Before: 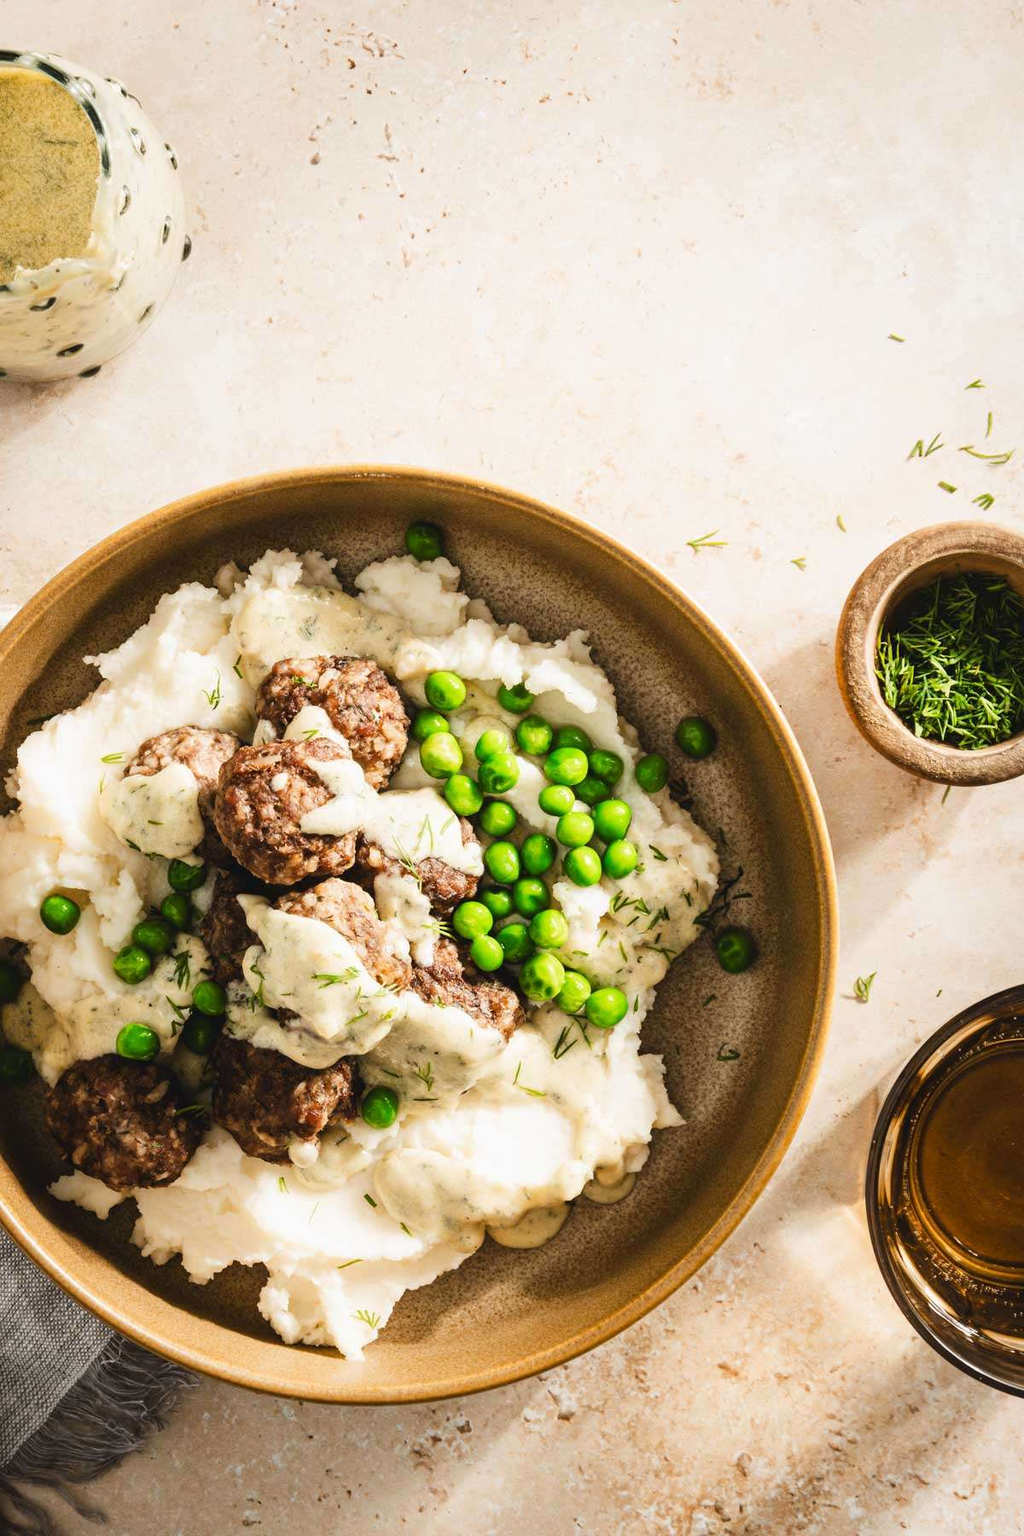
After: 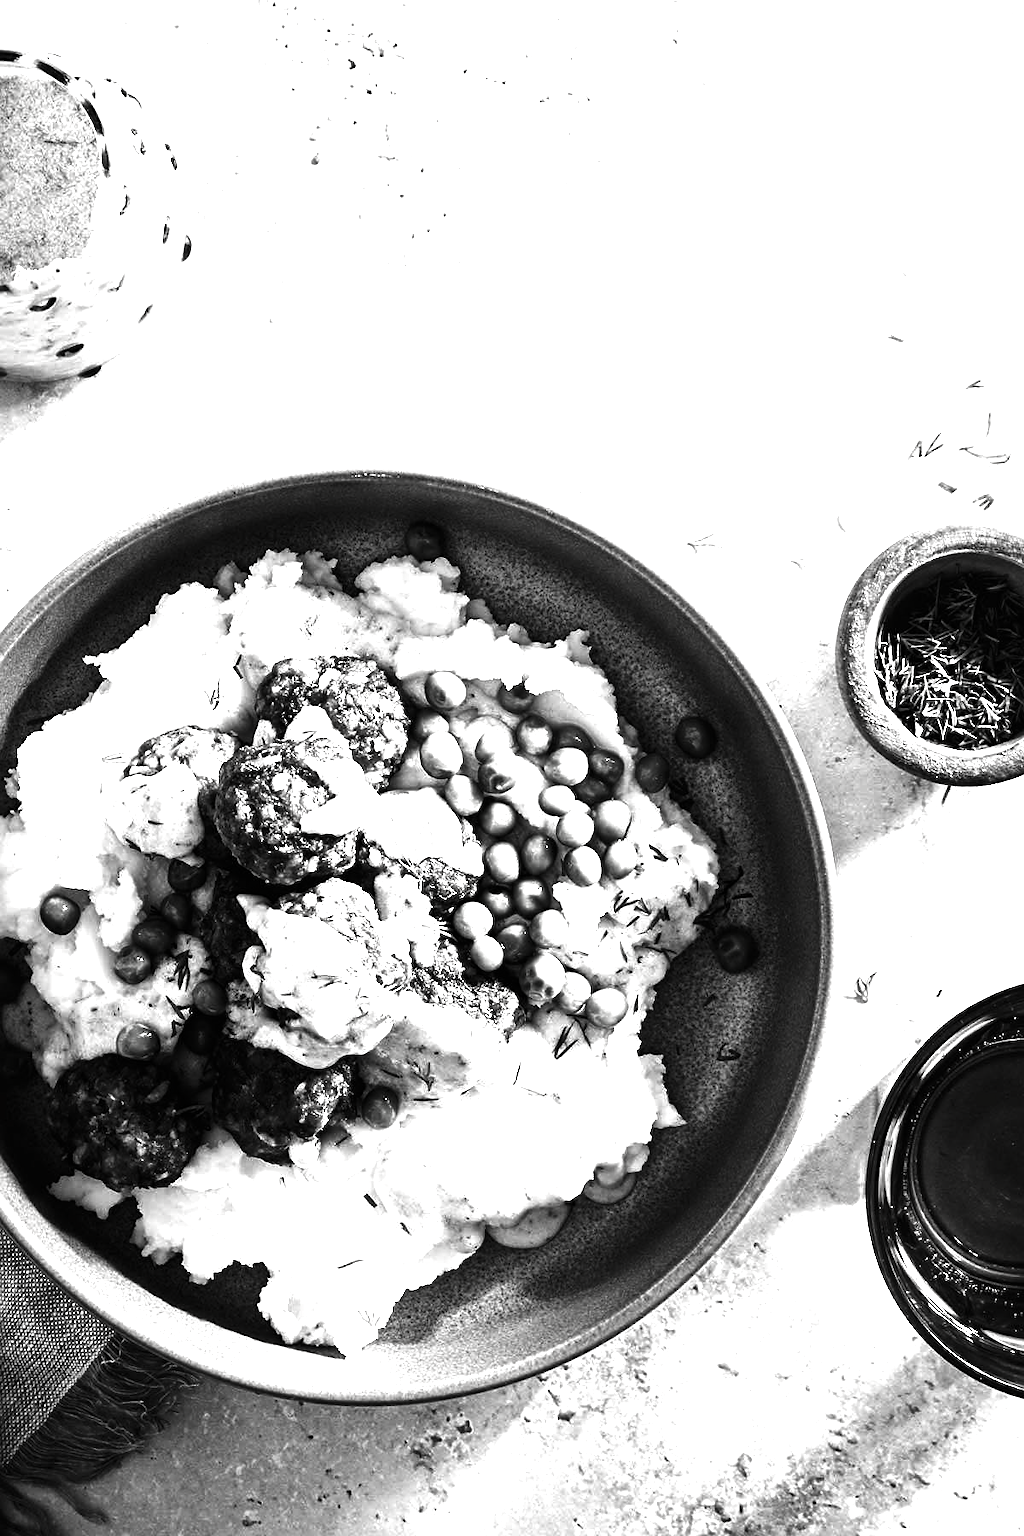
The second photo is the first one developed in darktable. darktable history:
contrast brightness saturation: contrast -0.037, brightness -0.575, saturation -0.994
exposure: black level correction 0.001, exposure 1 EV, compensate highlight preservation false
sharpen: radius 1.908, amount 0.407, threshold 1.14
